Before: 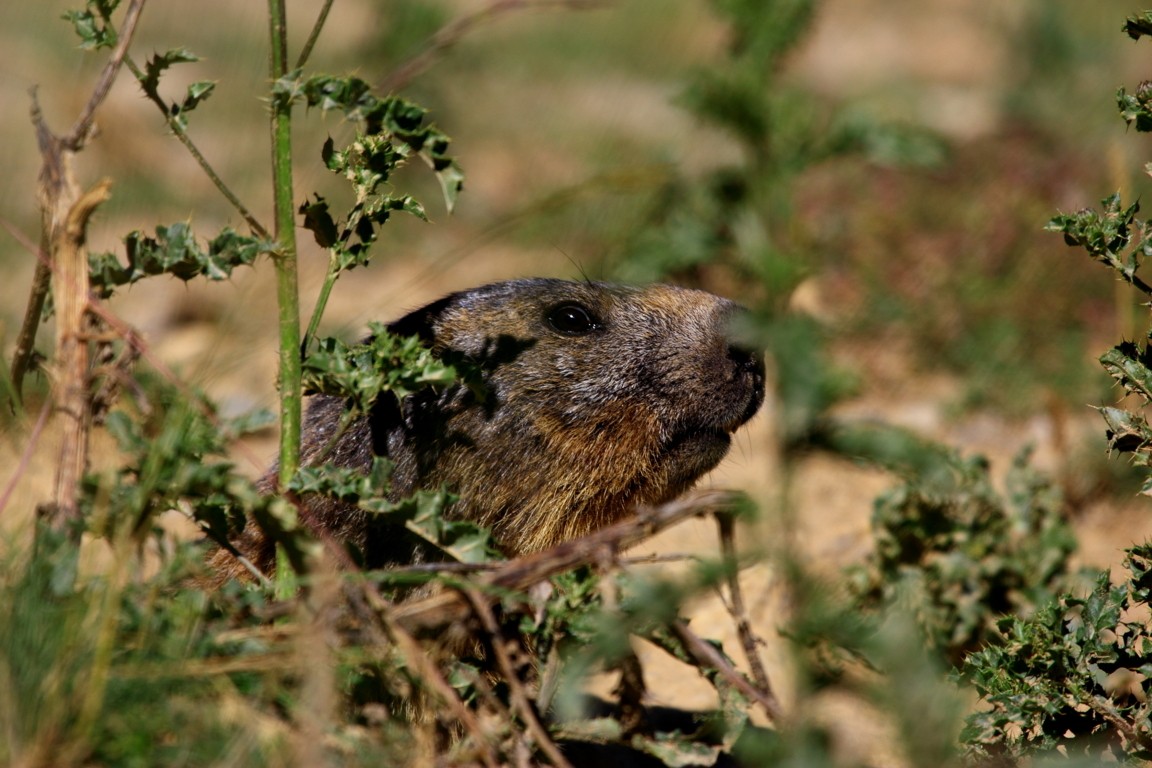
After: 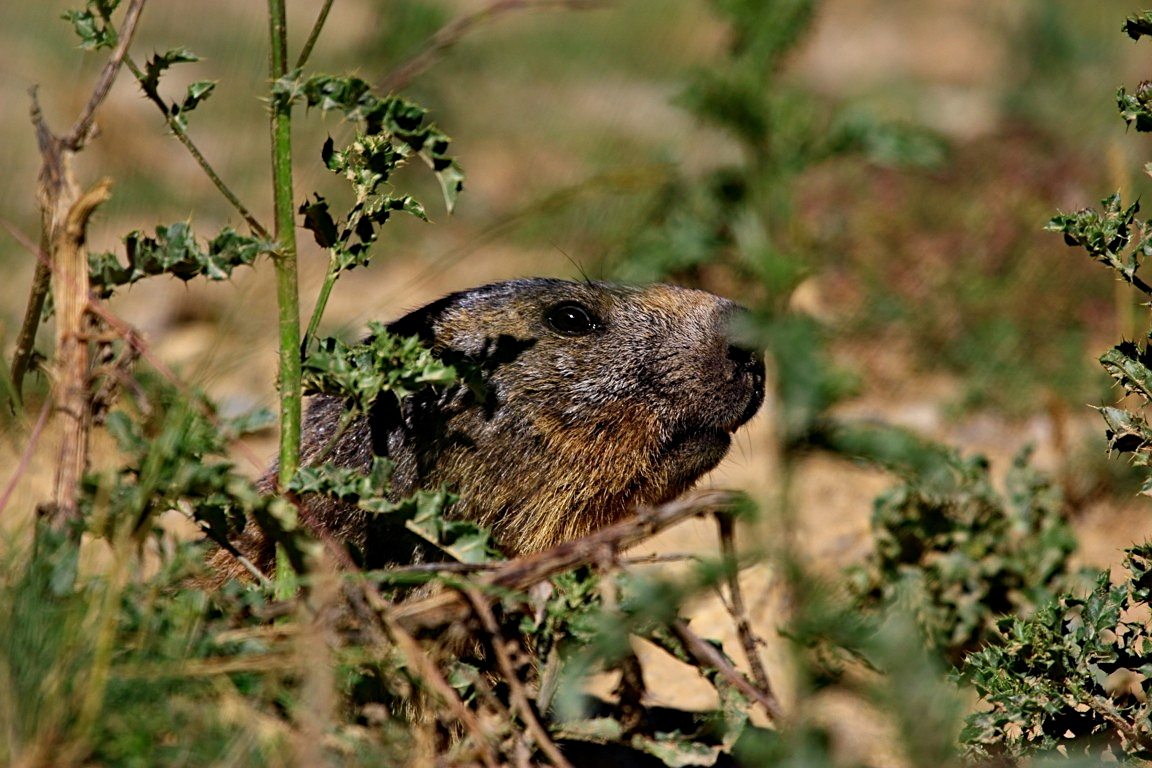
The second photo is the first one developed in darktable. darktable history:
shadows and highlights: white point adjustment 0.084, highlights -71.21, soften with gaussian
haze removal: compatibility mode true, adaptive false
sharpen: radius 2.149, amount 0.386, threshold 0.175
